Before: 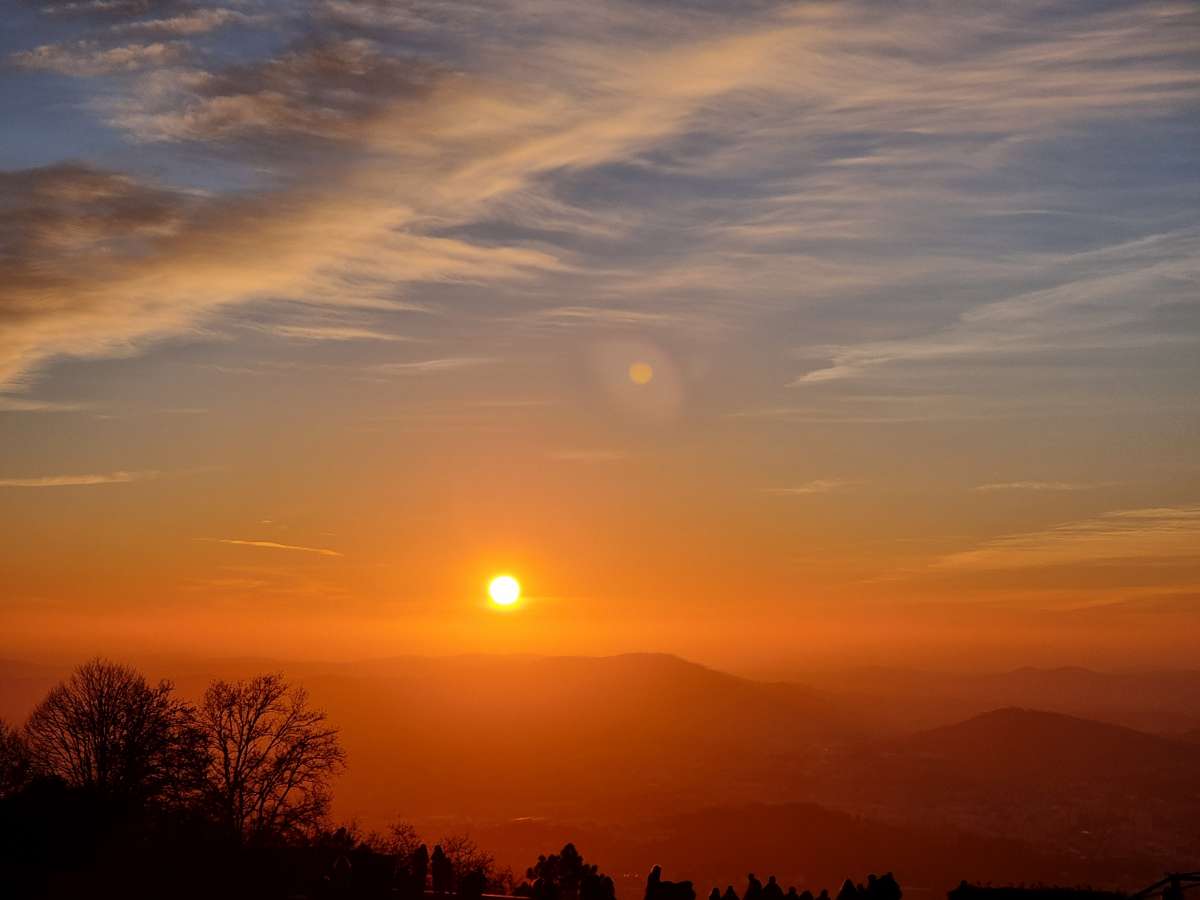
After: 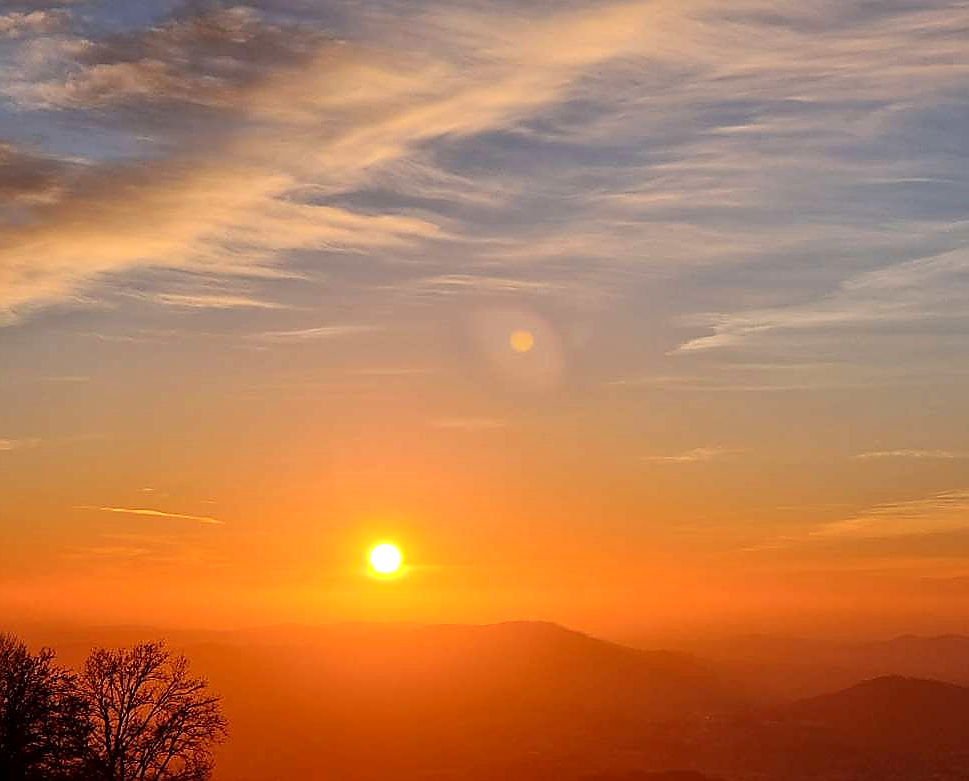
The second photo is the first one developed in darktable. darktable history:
crop: left 9.944%, top 3.614%, right 9.232%, bottom 9.511%
sharpen: radius 1.377, amount 1.234, threshold 0.658
exposure: black level correction 0.001, exposure 0.5 EV, compensate highlight preservation false
